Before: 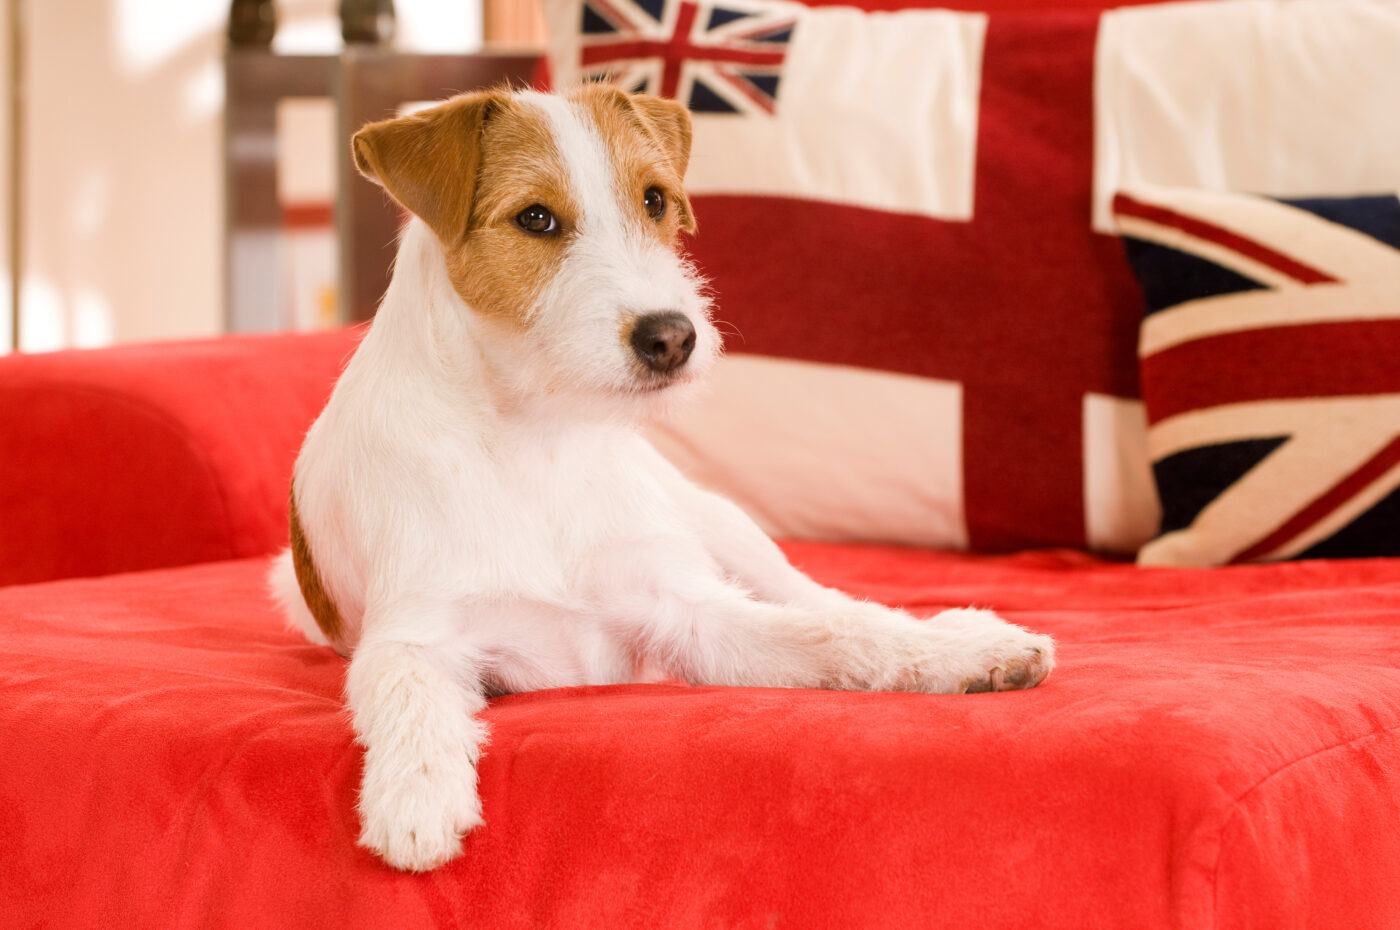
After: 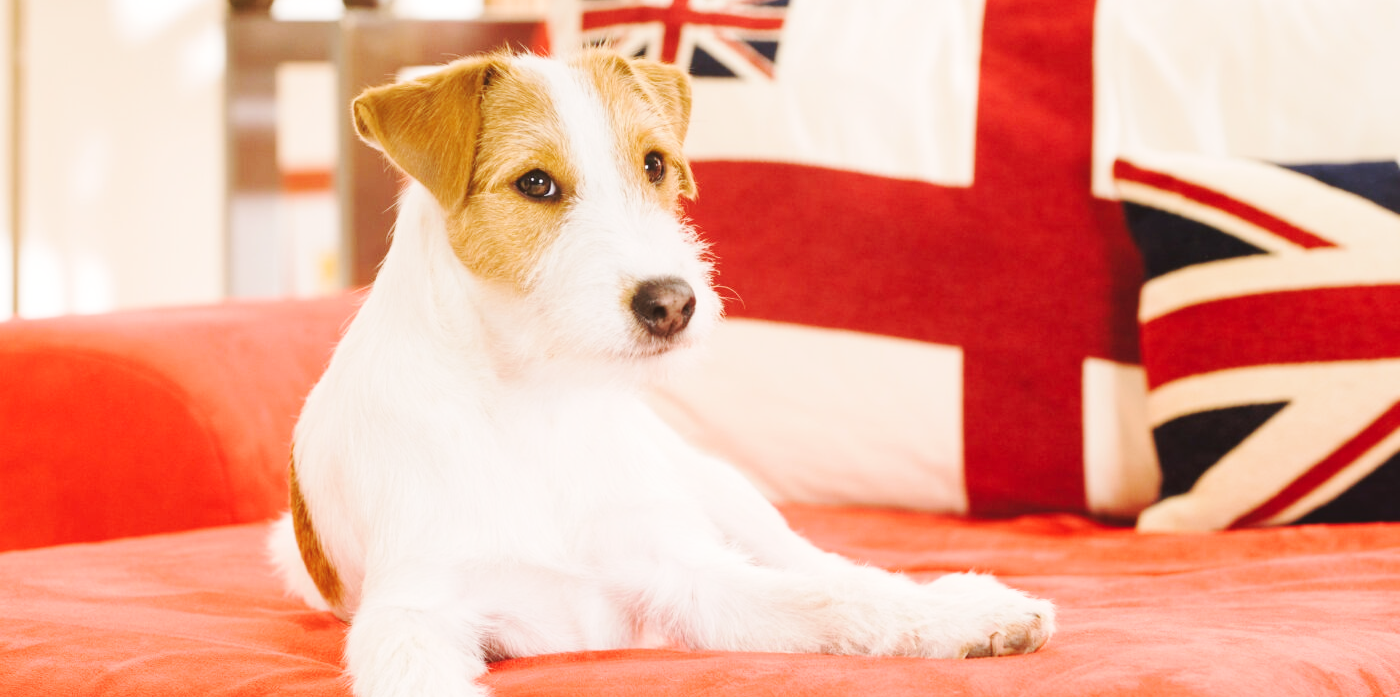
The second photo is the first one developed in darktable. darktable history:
base curve: curves: ch0 [(0, 0.007) (0.028, 0.063) (0.121, 0.311) (0.46, 0.743) (0.859, 0.957) (1, 1)], preserve colors none
crop: top 3.857%, bottom 21.132%
